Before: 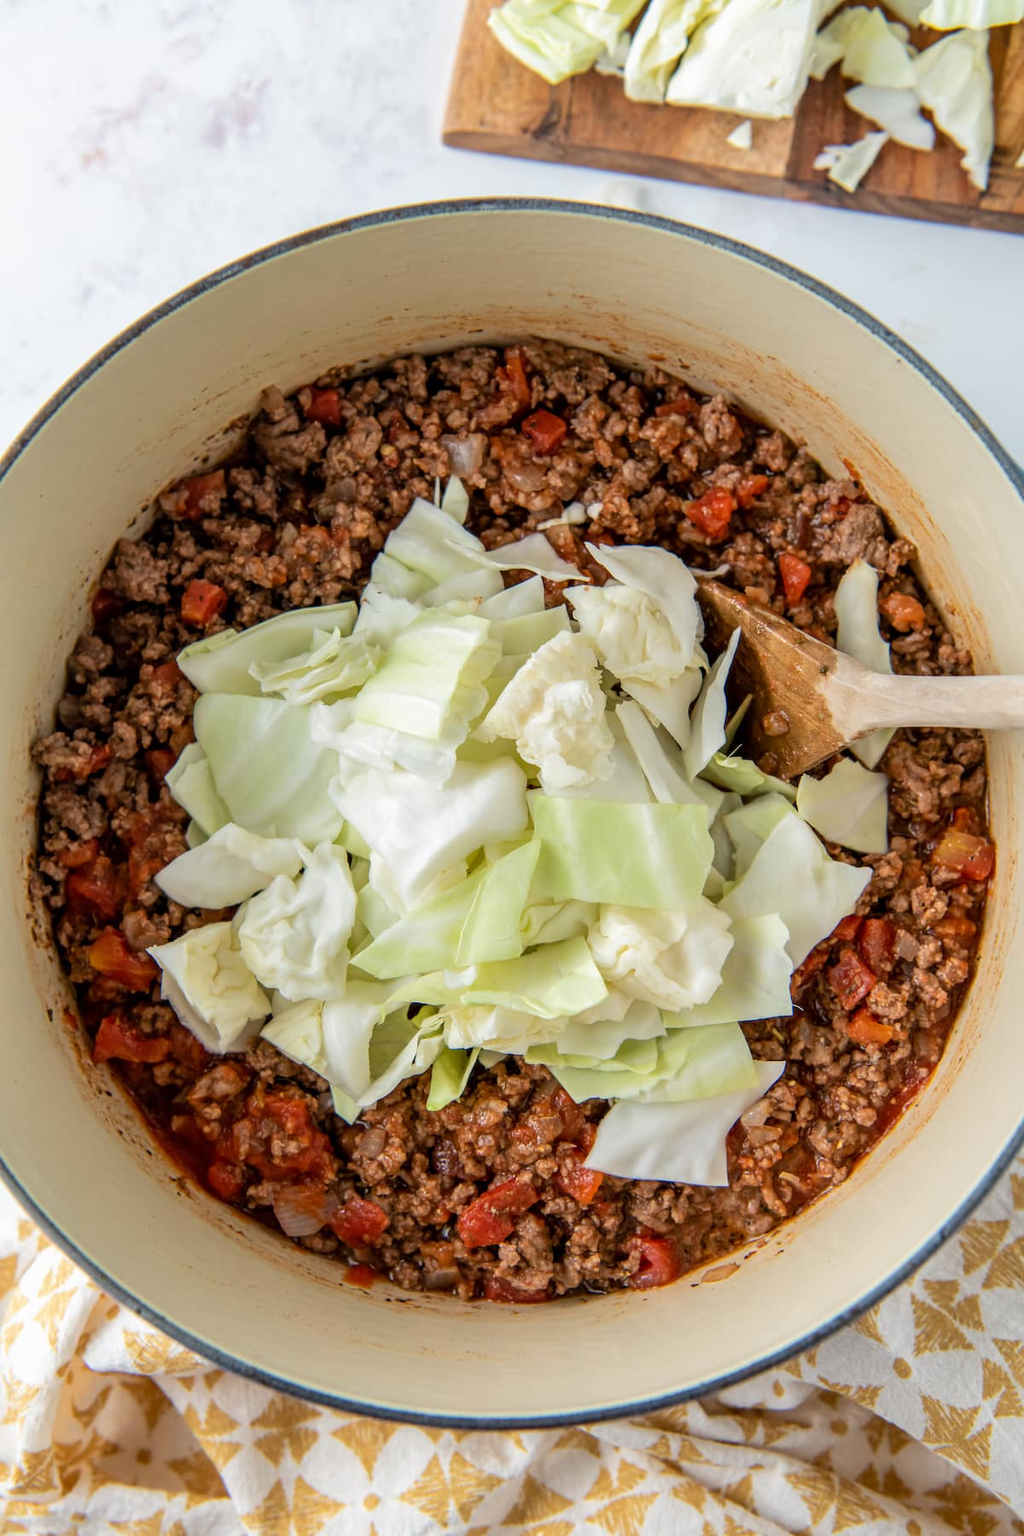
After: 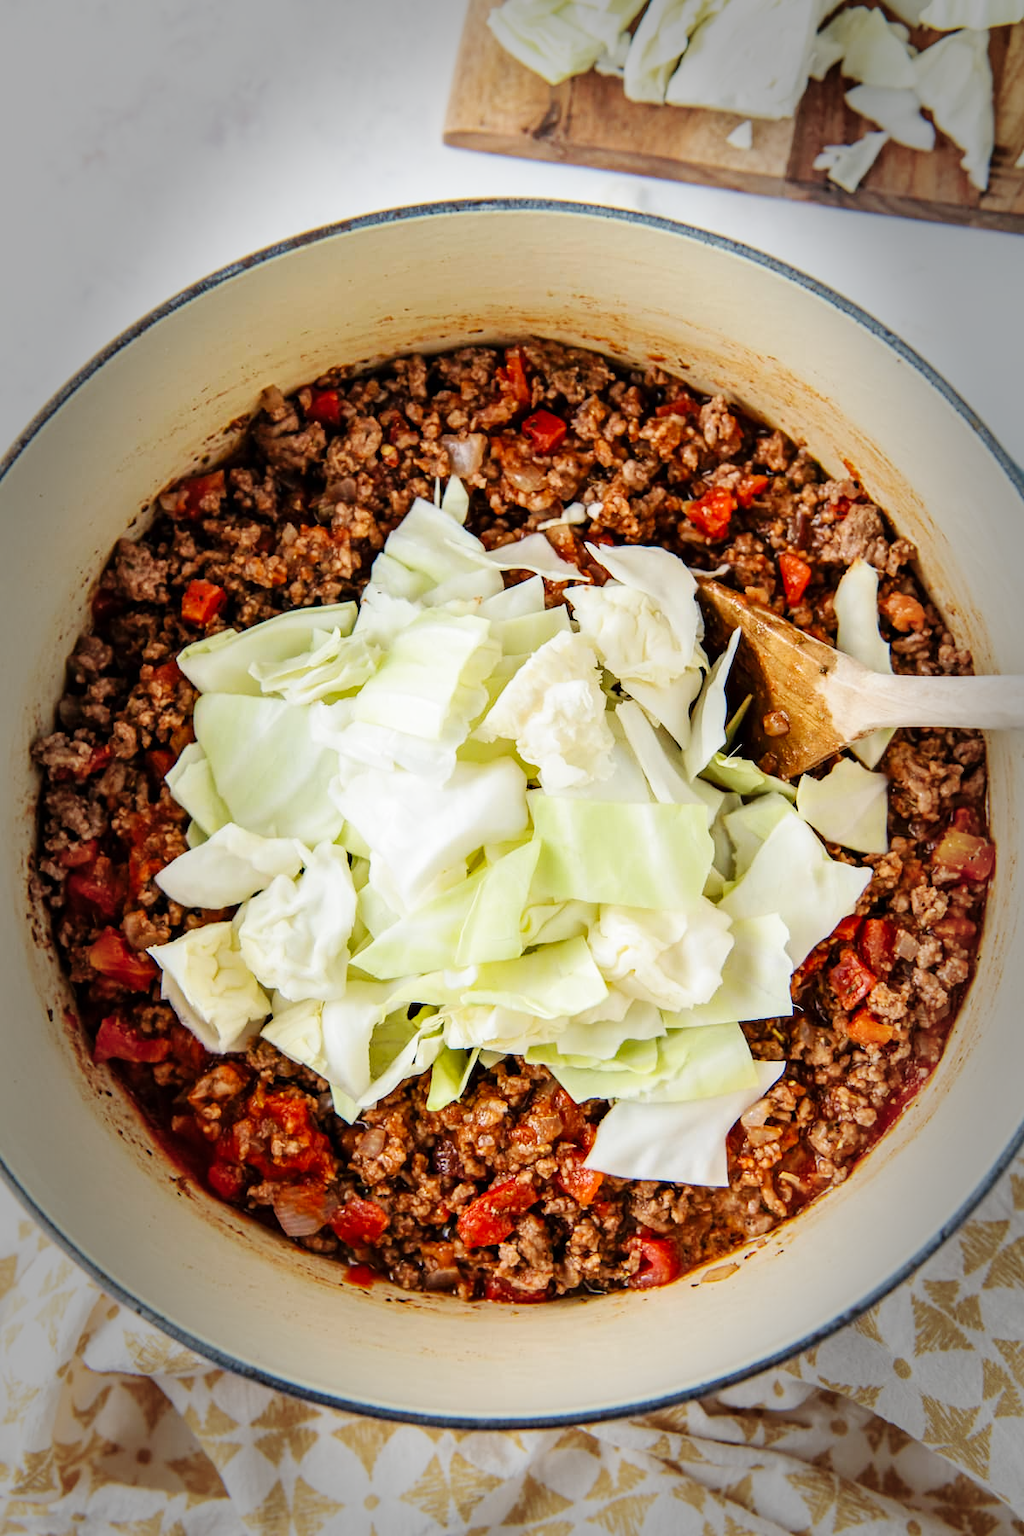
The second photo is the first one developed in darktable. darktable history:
vignetting: fall-off start 66.7%, fall-off radius 39.74%, brightness -0.576, saturation -0.258, automatic ratio true, width/height ratio 0.671, dithering 16-bit output
base curve: curves: ch0 [(0, 0) (0.032, 0.025) (0.121, 0.166) (0.206, 0.329) (0.605, 0.79) (1, 1)], preserve colors none
